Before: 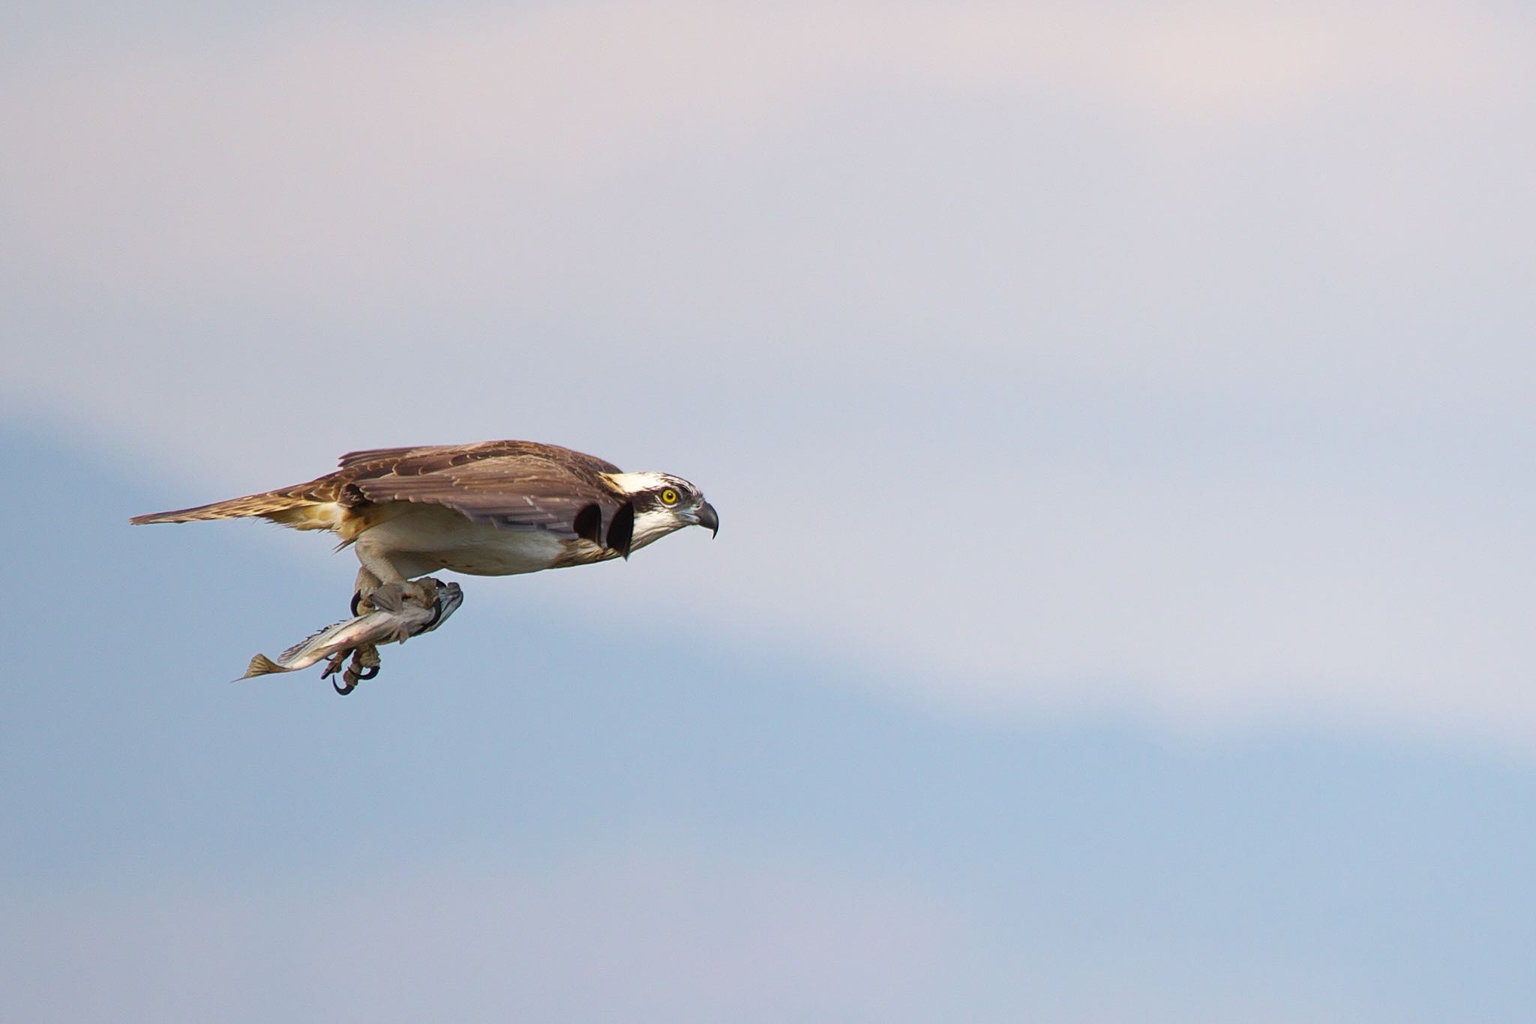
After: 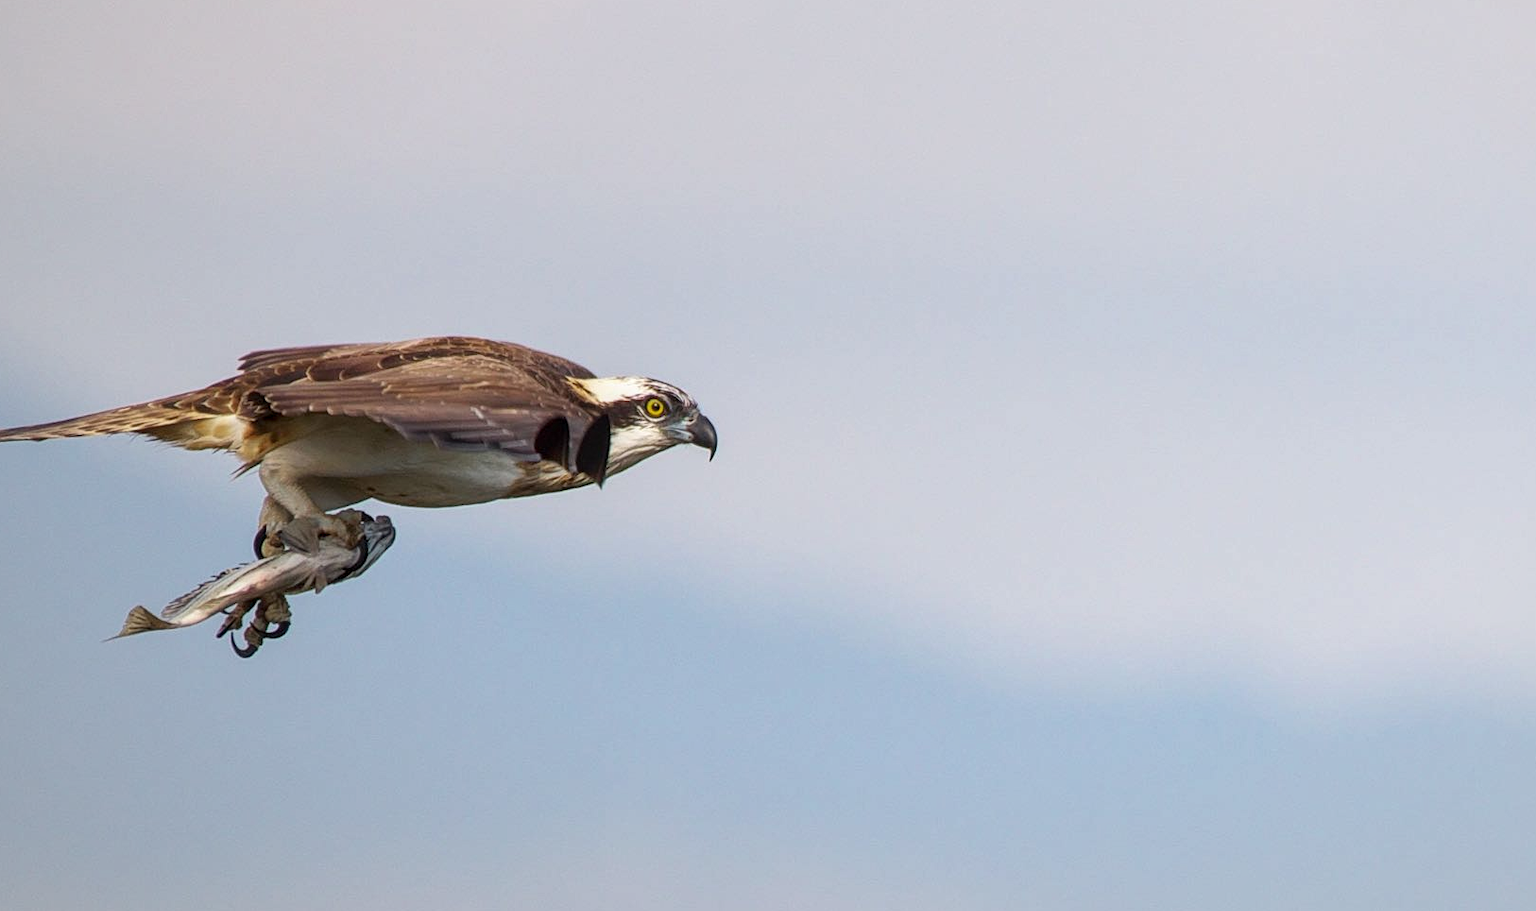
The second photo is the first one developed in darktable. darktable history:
local contrast: on, module defaults
vignetting: fall-off radius 99.49%, brightness -0.163, center (0.217, -0.236), width/height ratio 1.341
crop: left 9.733%, top 16.924%, right 10.843%, bottom 12.366%
